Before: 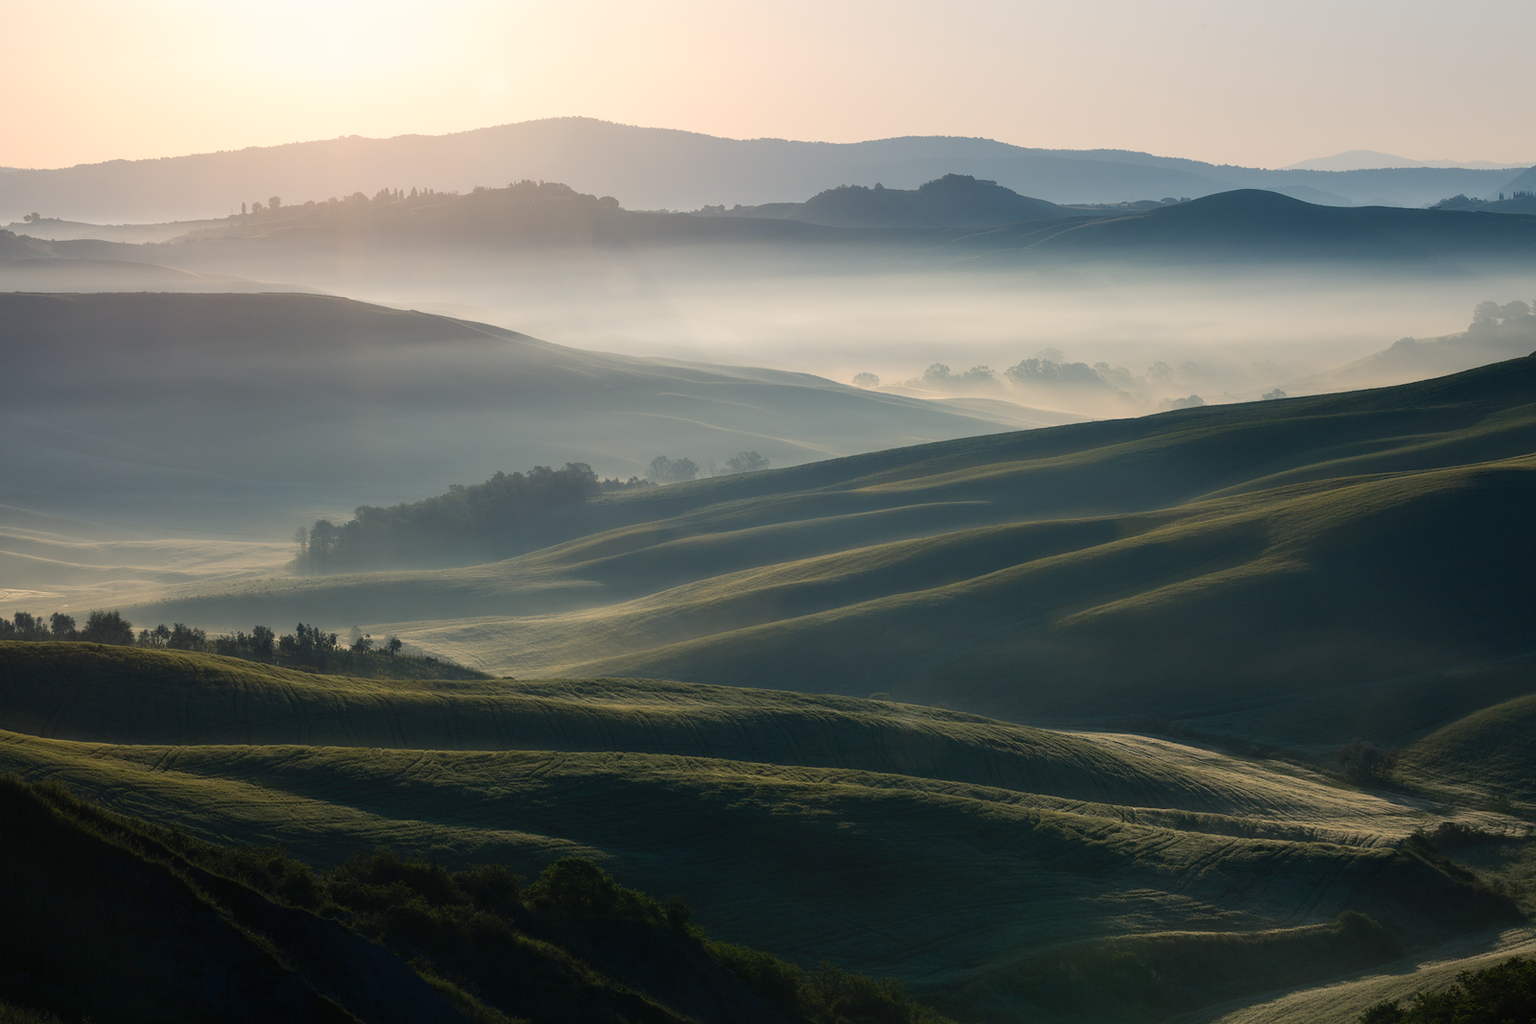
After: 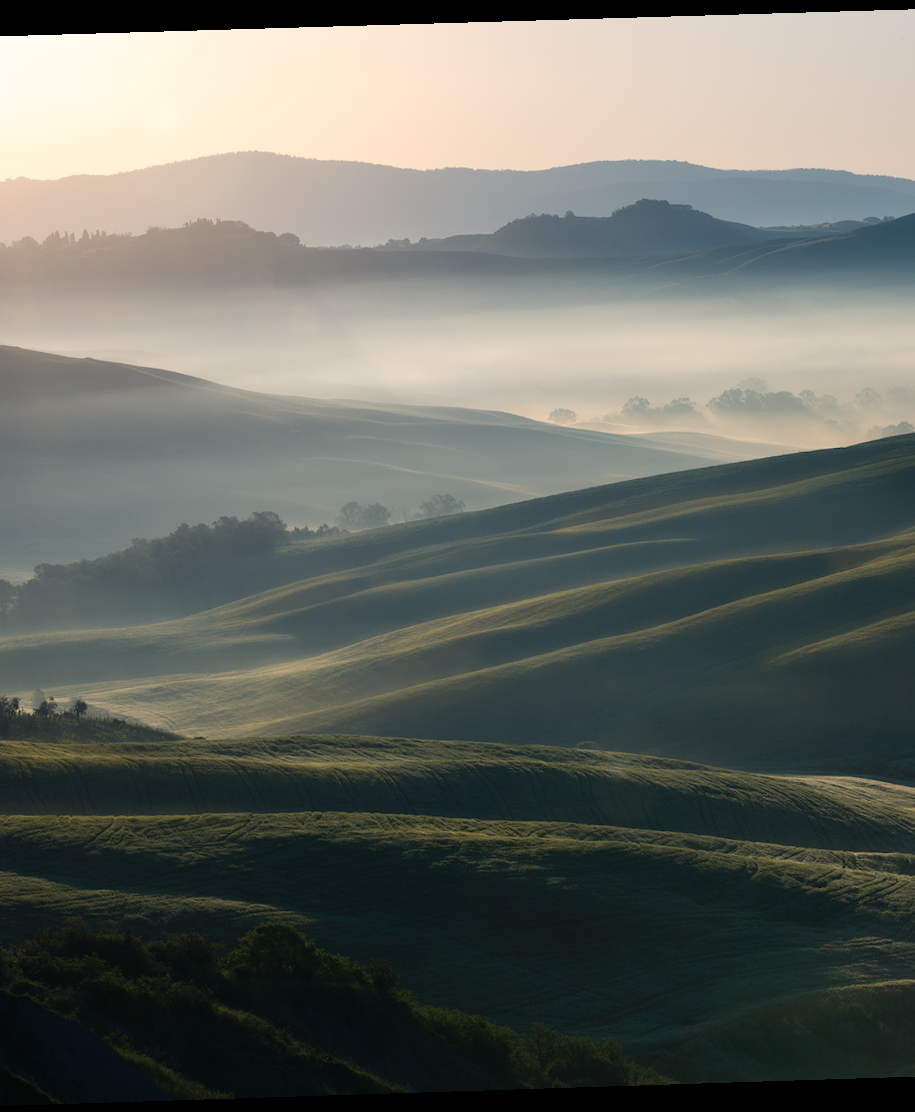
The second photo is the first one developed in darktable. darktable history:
rotate and perspective: rotation -1.77°, lens shift (horizontal) 0.004, automatic cropping off
crop: left 21.674%, right 22.086%
